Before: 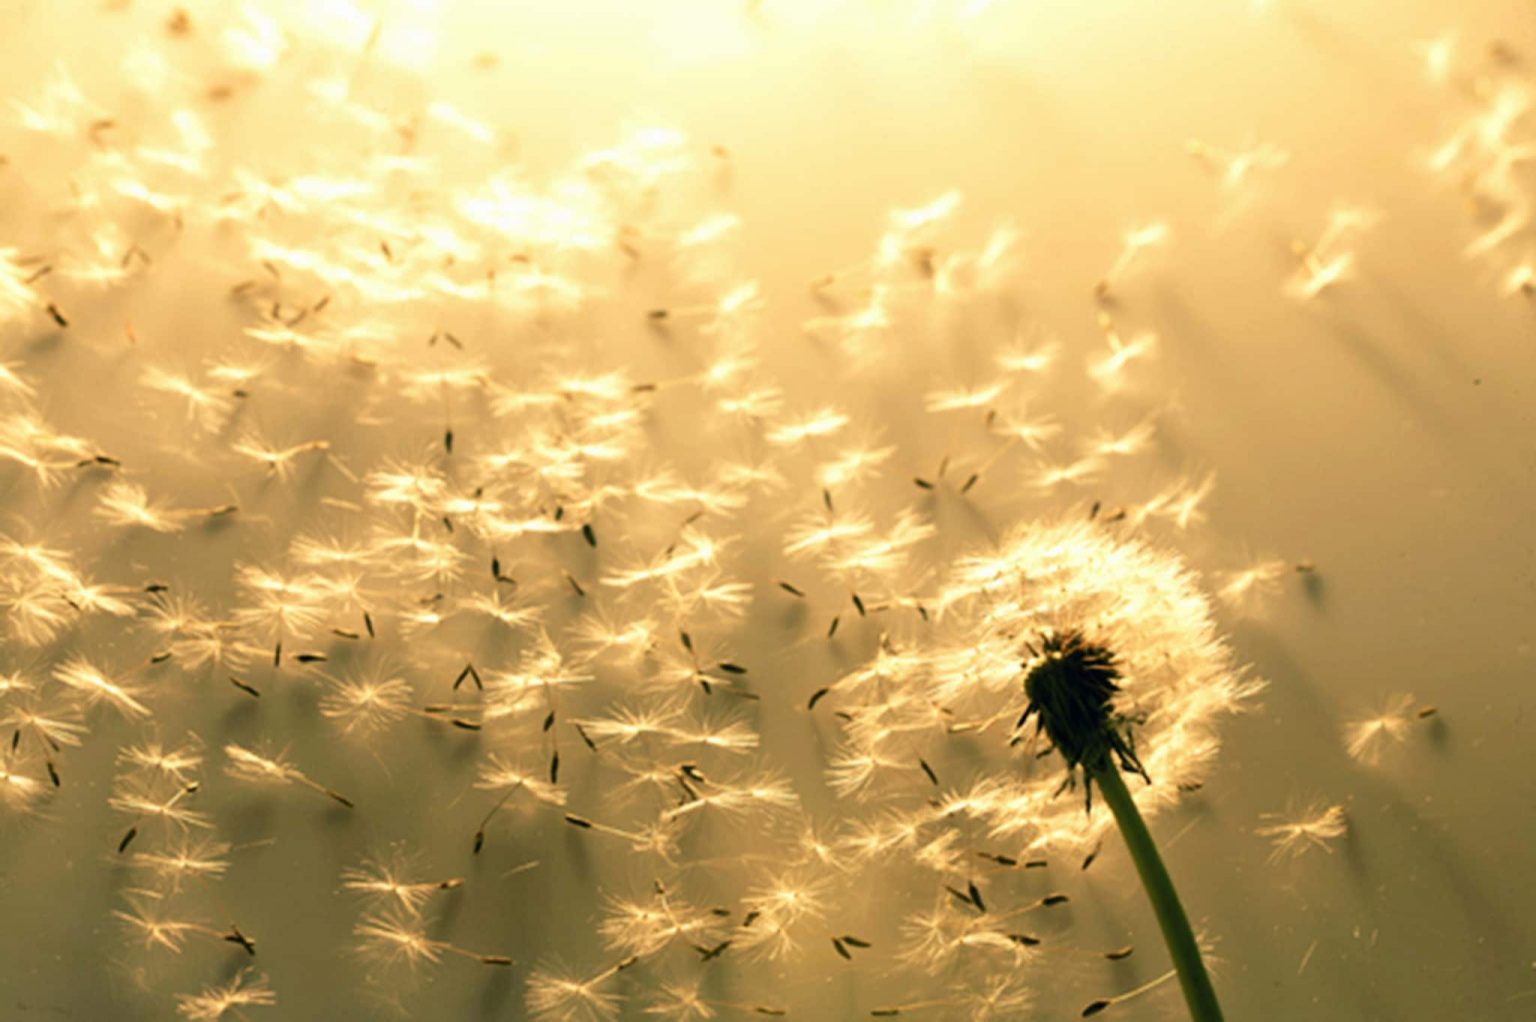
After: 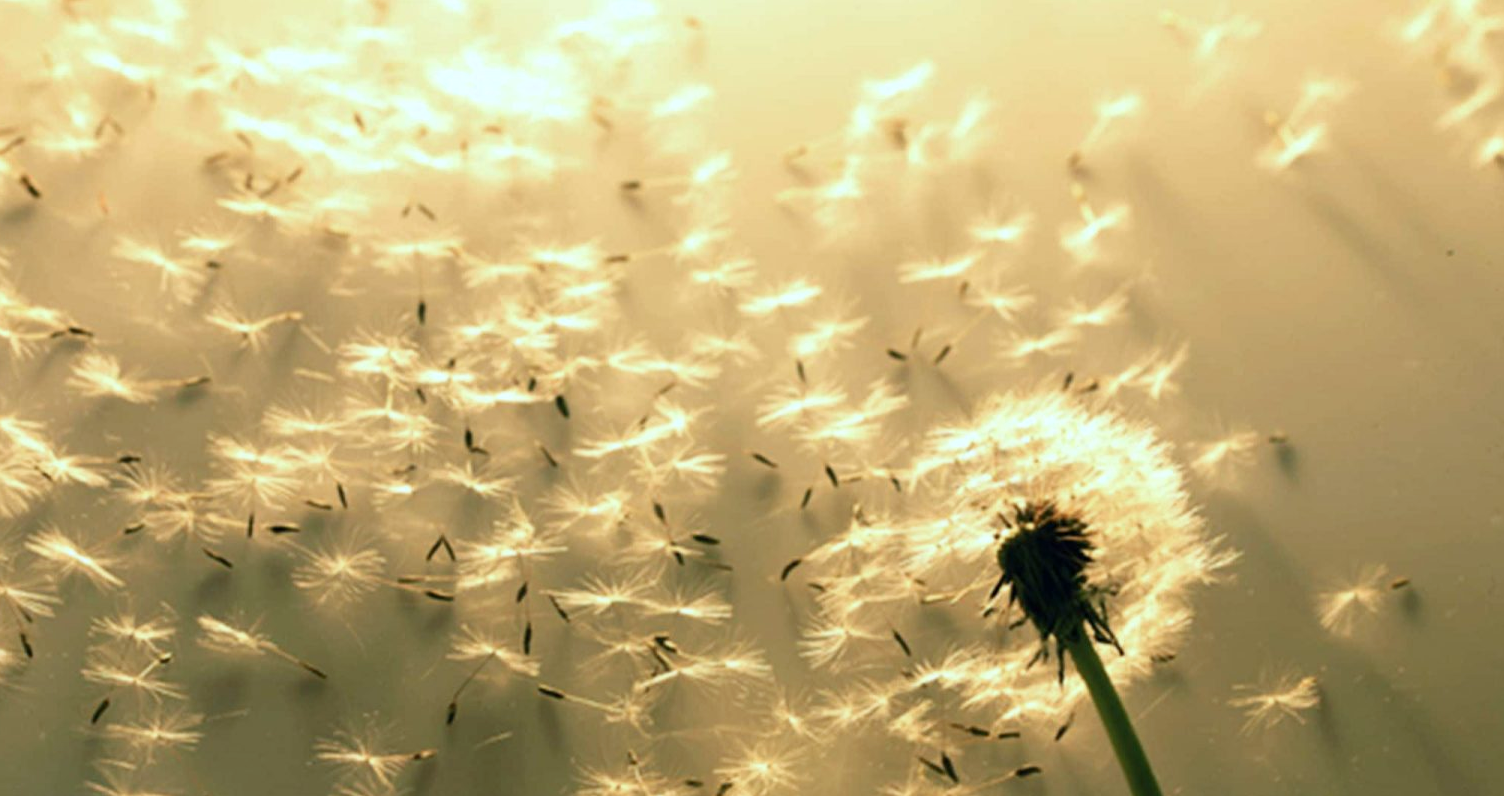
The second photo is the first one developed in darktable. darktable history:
white balance: red 0.986, blue 1.01
crop and rotate: left 1.814%, top 12.818%, right 0.25%, bottom 9.225%
color calibration: illuminant custom, x 0.368, y 0.373, temperature 4330.32 K
